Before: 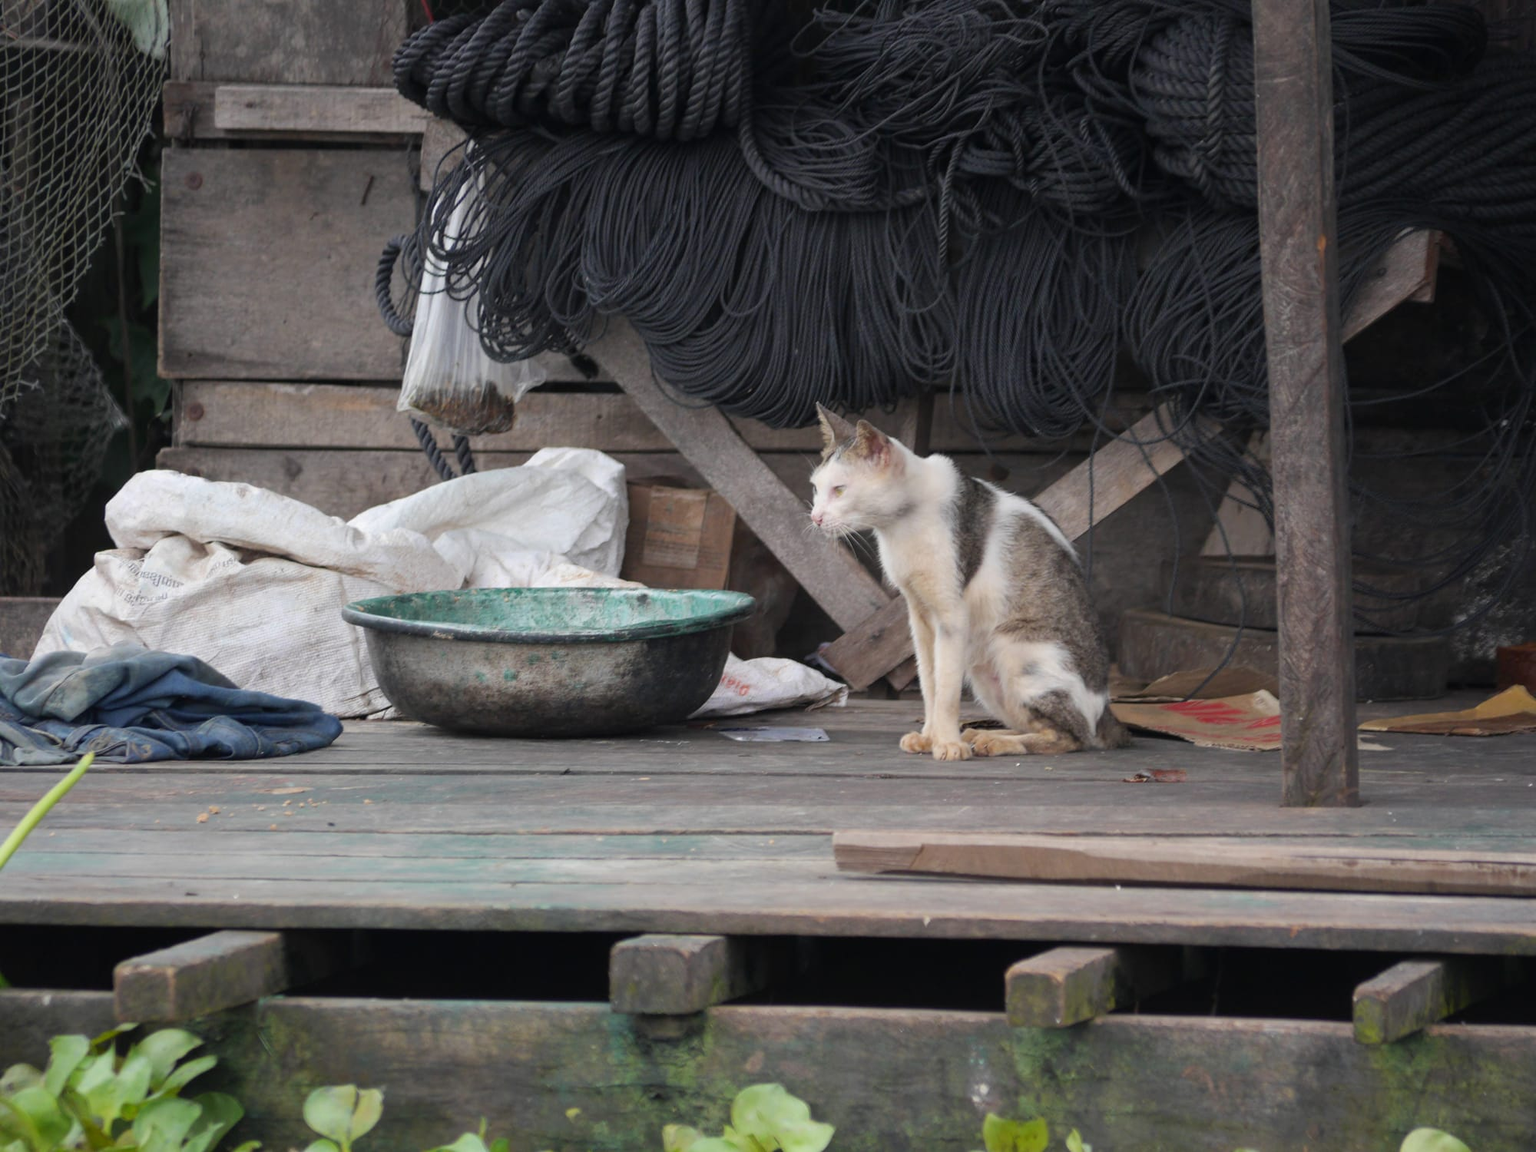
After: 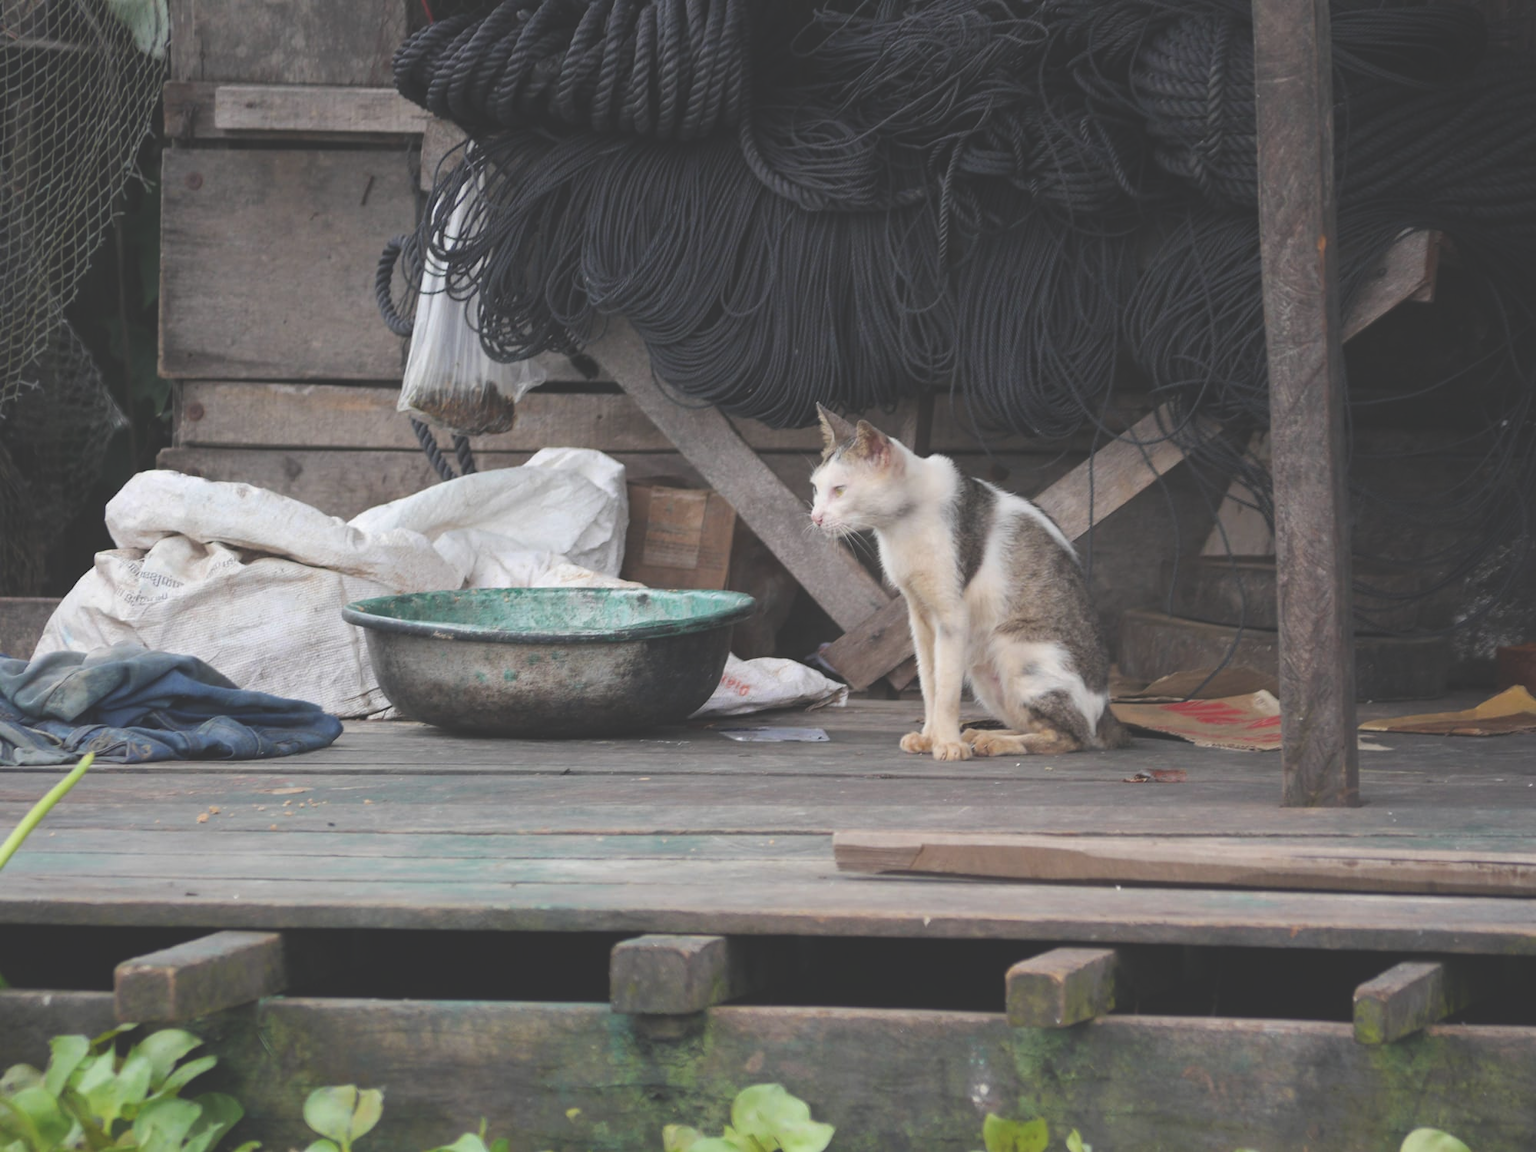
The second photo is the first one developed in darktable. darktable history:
exposure: black level correction -0.031, compensate highlight preservation false
